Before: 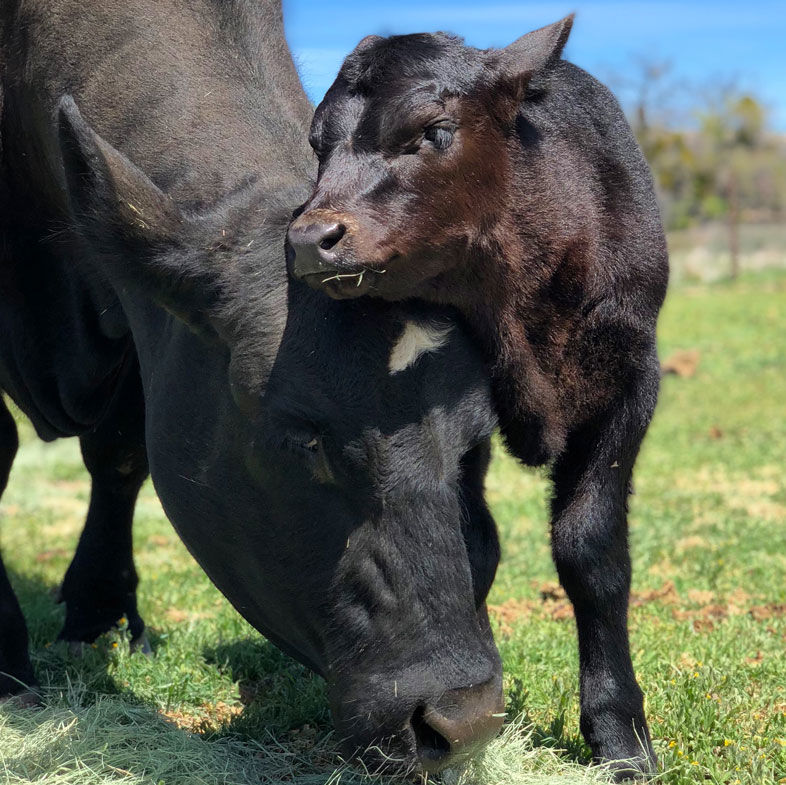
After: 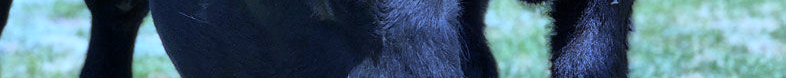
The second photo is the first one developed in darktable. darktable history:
crop and rotate: top 59.084%, bottom 30.916%
white balance: red 0.766, blue 1.537
